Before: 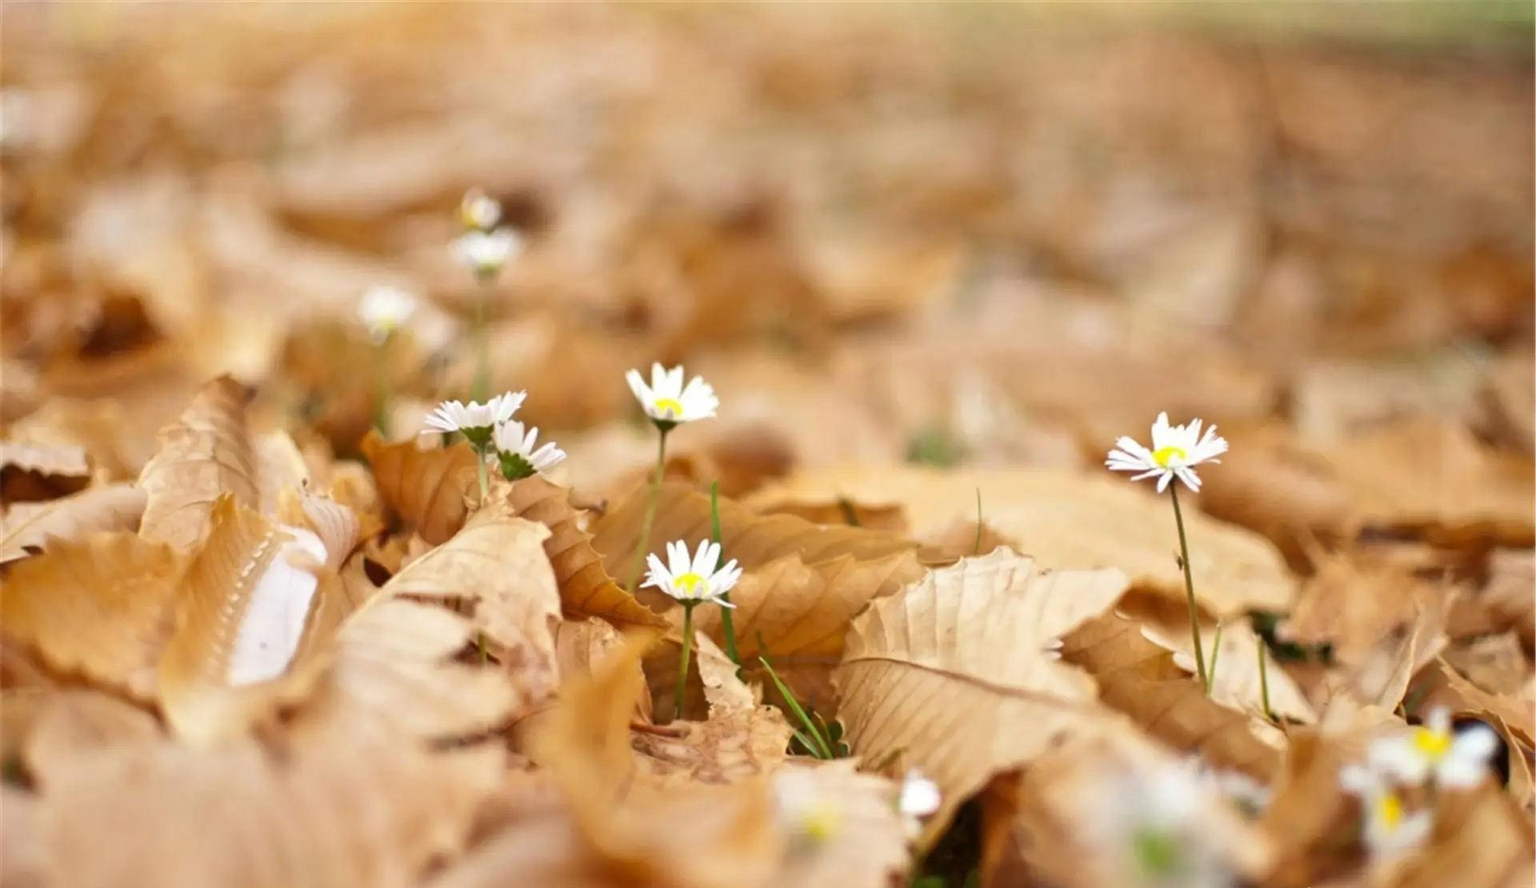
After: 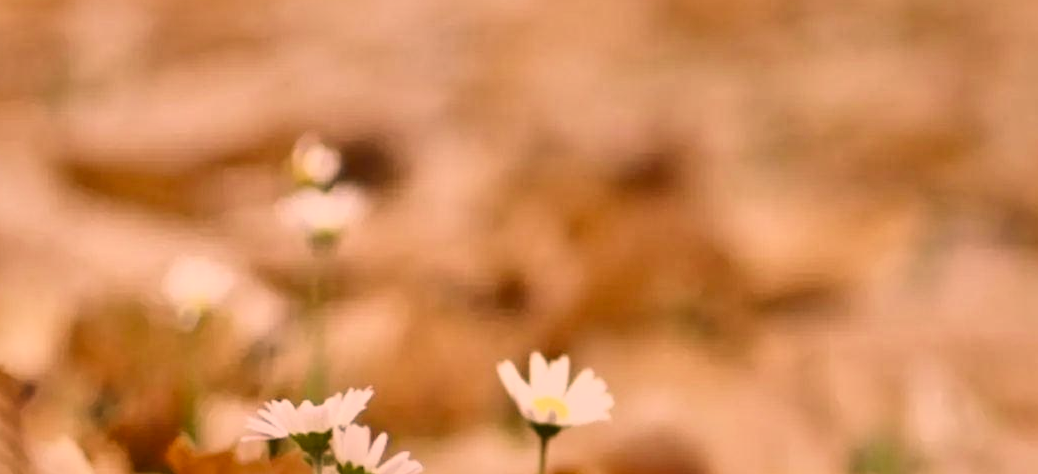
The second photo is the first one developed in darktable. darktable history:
filmic rgb: black relative exposure -7.65 EV, white relative exposure 4.56 EV, threshold 3.05 EV, hardness 3.61, add noise in highlights 0.001, color science v3 (2019), use custom middle-gray values true, contrast in highlights soft, enable highlight reconstruction true
local contrast: mode bilateral grid, contrast 20, coarseness 49, detail 158%, midtone range 0.2
color correction: highlights a* 20.76, highlights b* 19.35
crop: left 14.85%, top 9.122%, right 31.055%, bottom 48.159%
